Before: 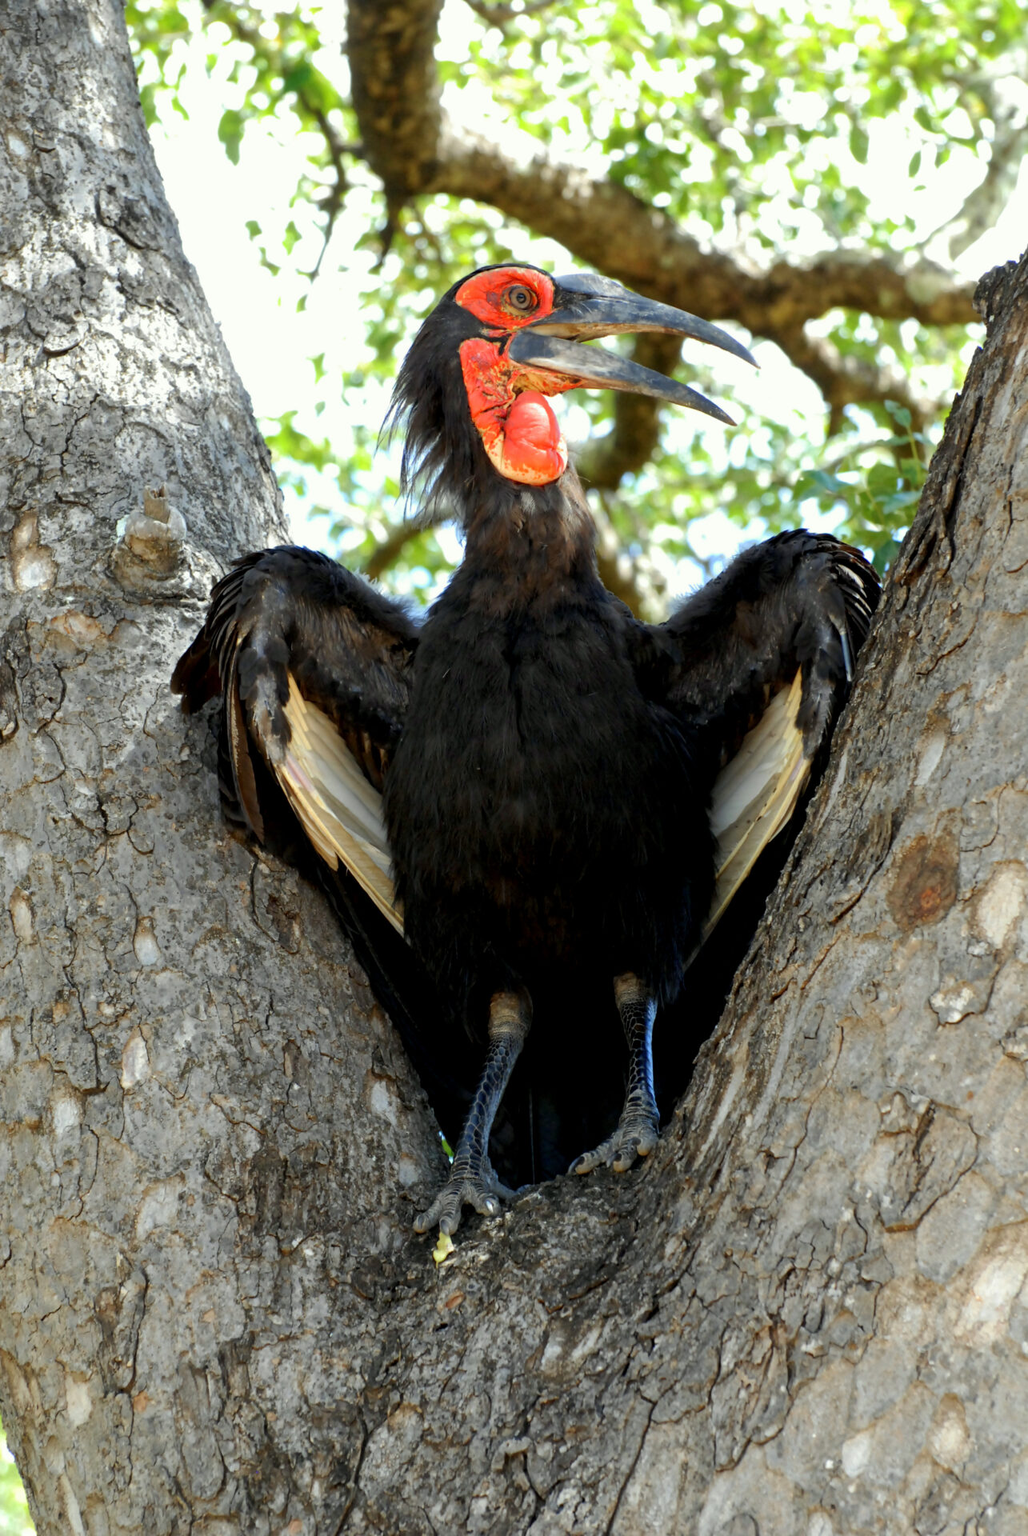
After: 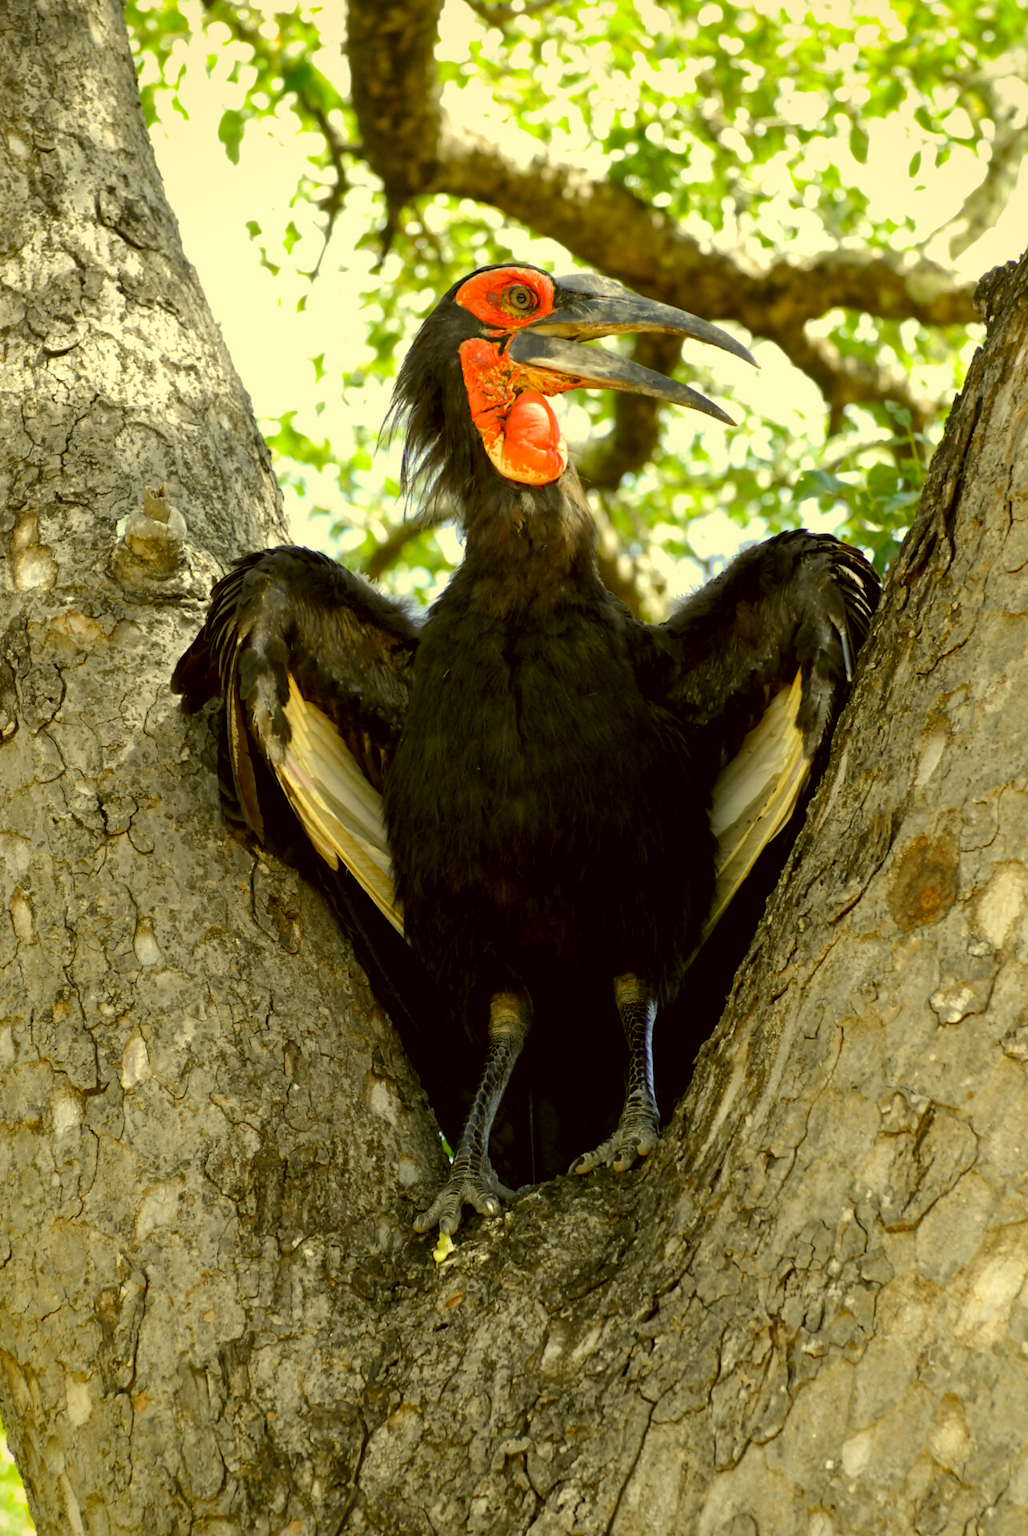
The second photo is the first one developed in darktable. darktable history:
color correction: highlights a* 0.087, highlights b* 29.77, shadows a* -0.262, shadows b* 21.21
vignetting: brightness -0.247, saturation 0.137
exposure: compensate highlight preservation false
